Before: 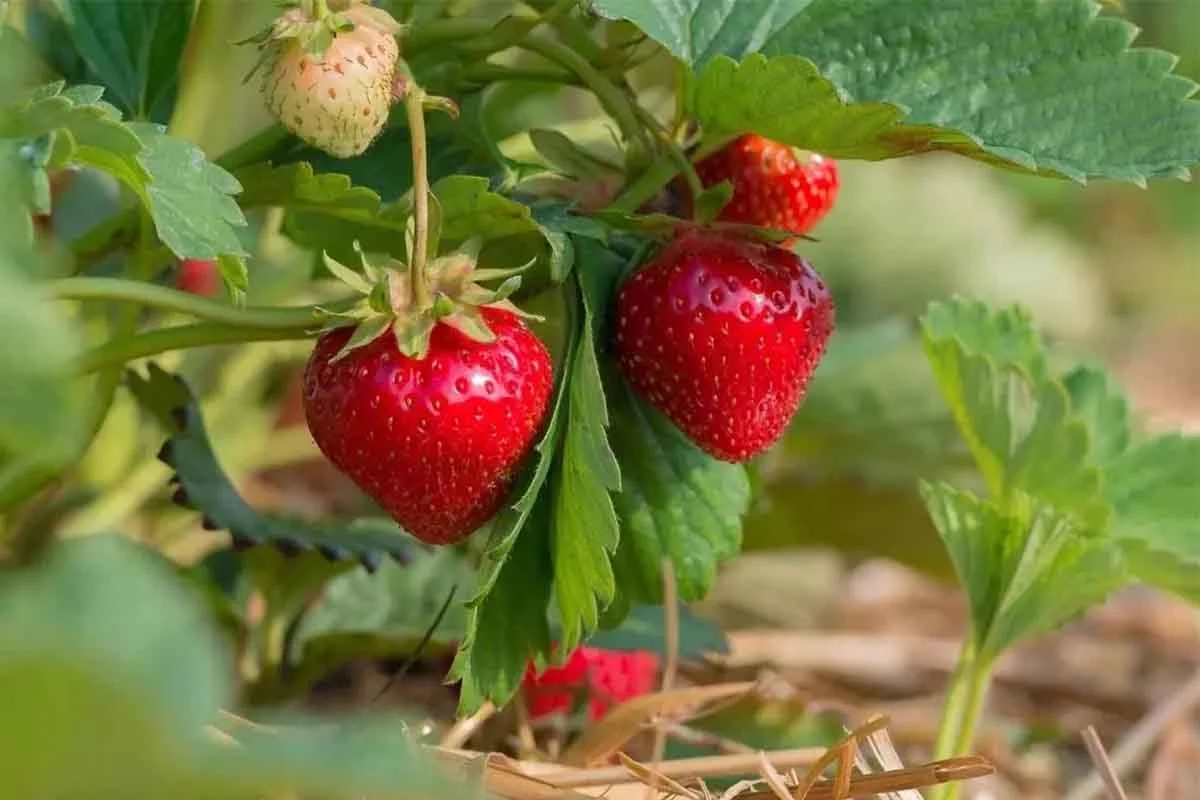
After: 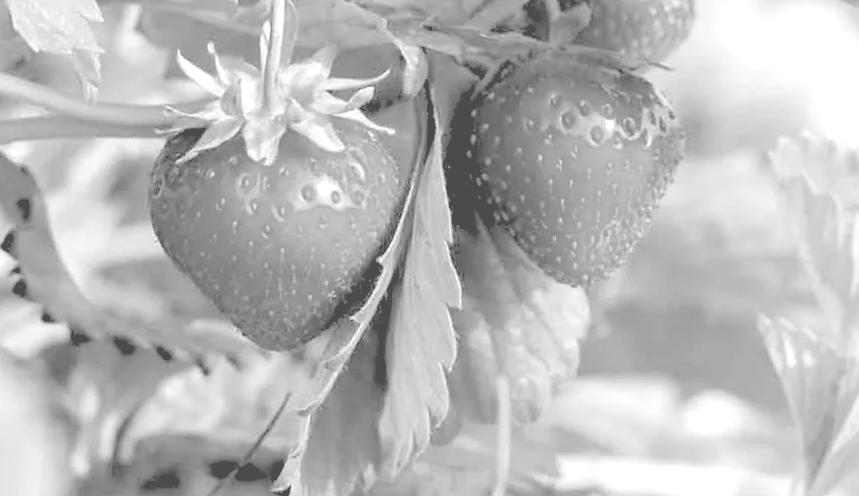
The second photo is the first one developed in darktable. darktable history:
colorize: hue 34.49°, saturation 35.33%, source mix 100%, lightness 55%, version 1
color balance rgb: on, module defaults
color zones: curves: ch0 [(0, 0.425) (0.143, 0.422) (0.286, 0.42) (0.429, 0.419) (0.571, 0.419) (0.714, 0.42) (0.857, 0.422) (1, 0.425)]
crop and rotate: angle -3.37°, left 9.79%, top 20.73%, right 12.42%, bottom 11.82%
monochrome: size 1
rgb levels: preserve colors sum RGB, levels [[0.038, 0.433, 0.934], [0, 0.5, 1], [0, 0.5, 1]]
rotate and perspective: automatic cropping original format, crop left 0, crop top 0
